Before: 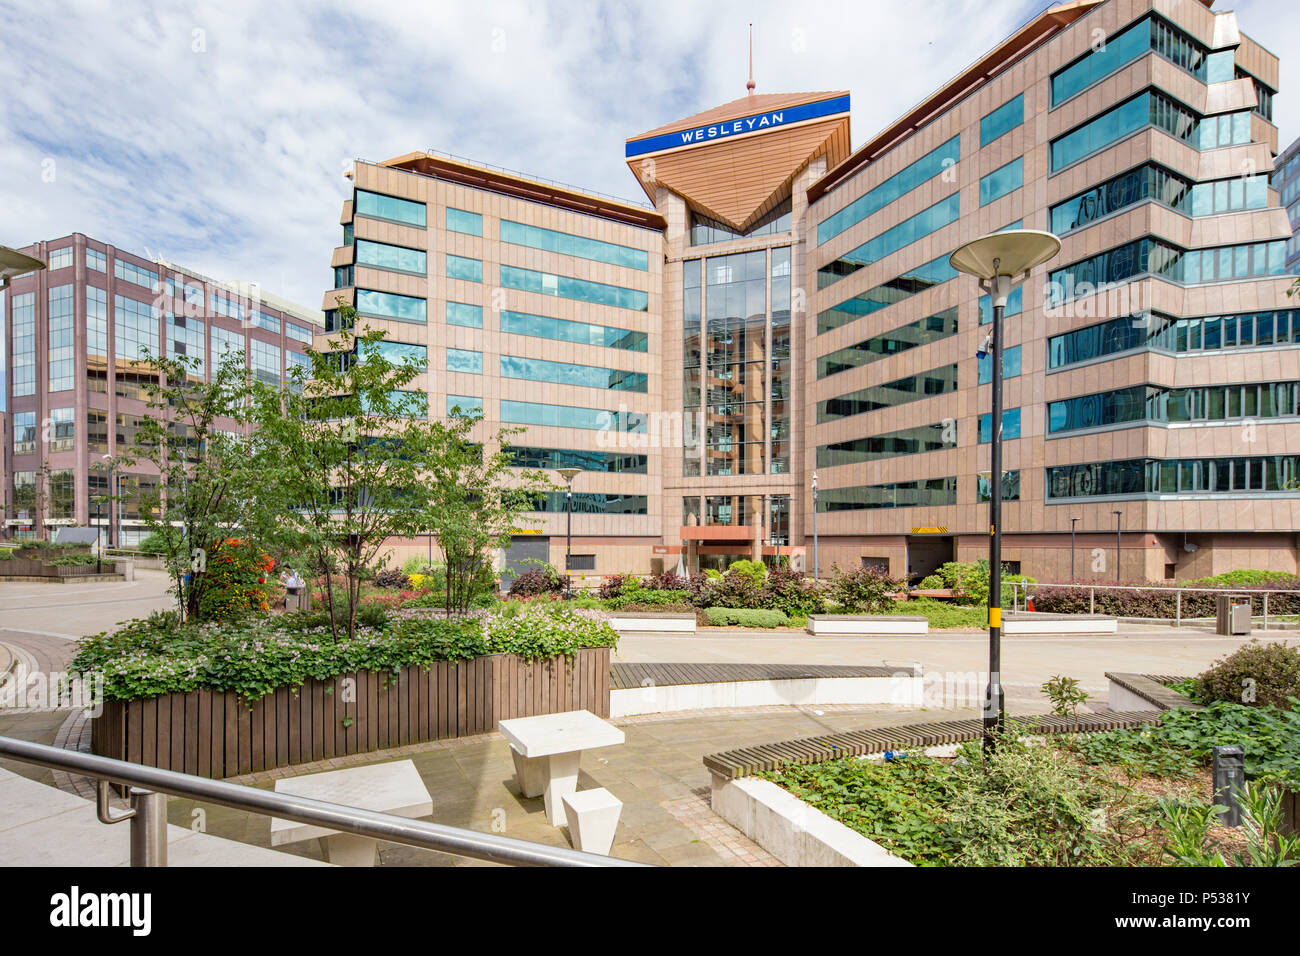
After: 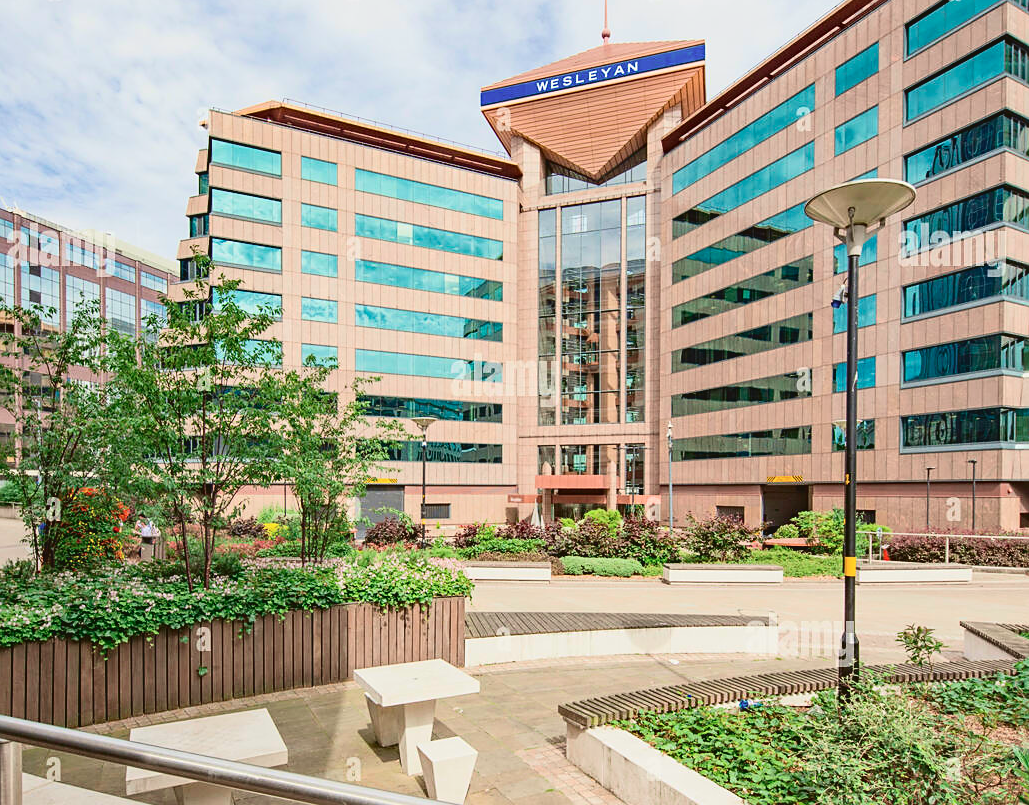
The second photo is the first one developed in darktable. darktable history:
tone curve: curves: ch0 [(0, 0.049) (0.175, 0.178) (0.466, 0.498) (0.715, 0.767) (0.819, 0.851) (1, 0.961)]; ch1 [(0, 0) (0.437, 0.398) (0.476, 0.466) (0.505, 0.505) (0.534, 0.544) (0.595, 0.608) (0.641, 0.643) (1, 1)]; ch2 [(0, 0) (0.359, 0.379) (0.437, 0.44) (0.489, 0.495) (0.518, 0.537) (0.579, 0.579) (1, 1)], color space Lab, independent channels, preserve colors none
sharpen: radius 1.864, amount 0.398, threshold 1.271
crop: left 11.225%, top 5.381%, right 9.565%, bottom 10.314%
